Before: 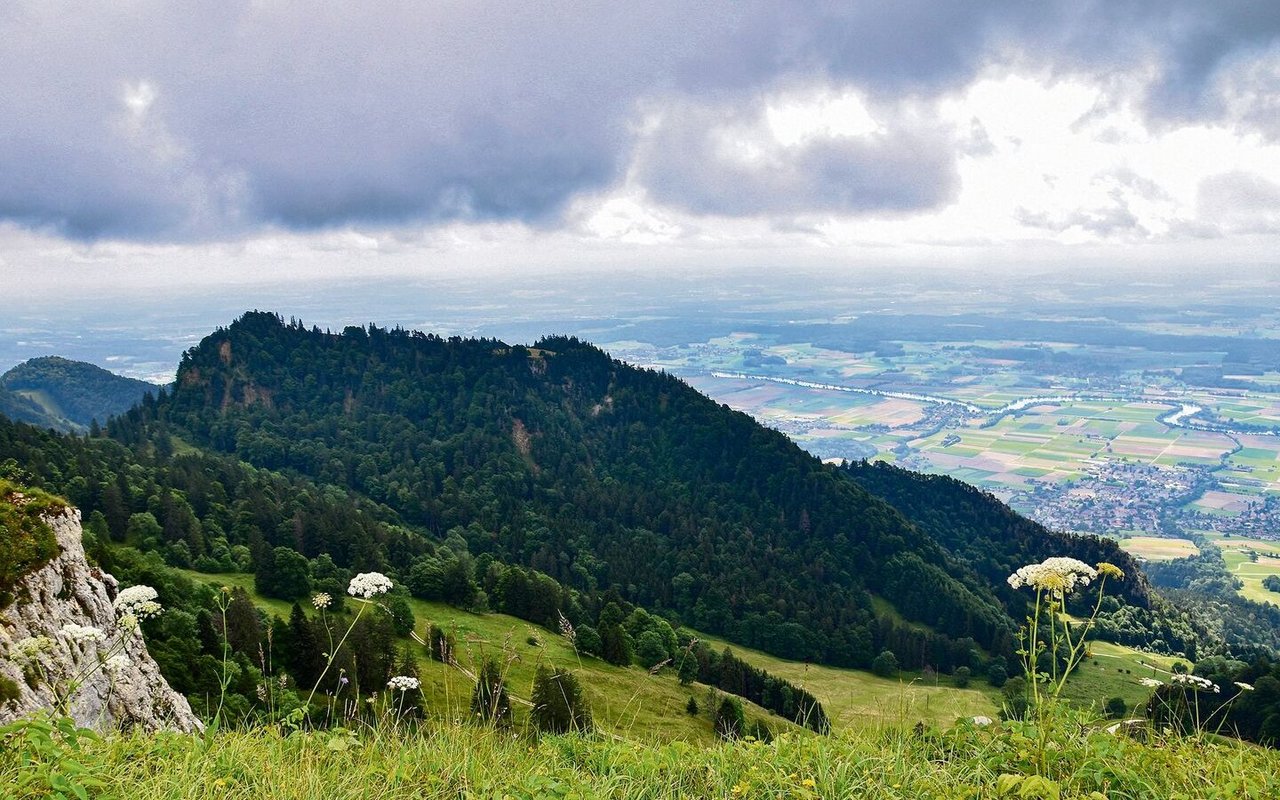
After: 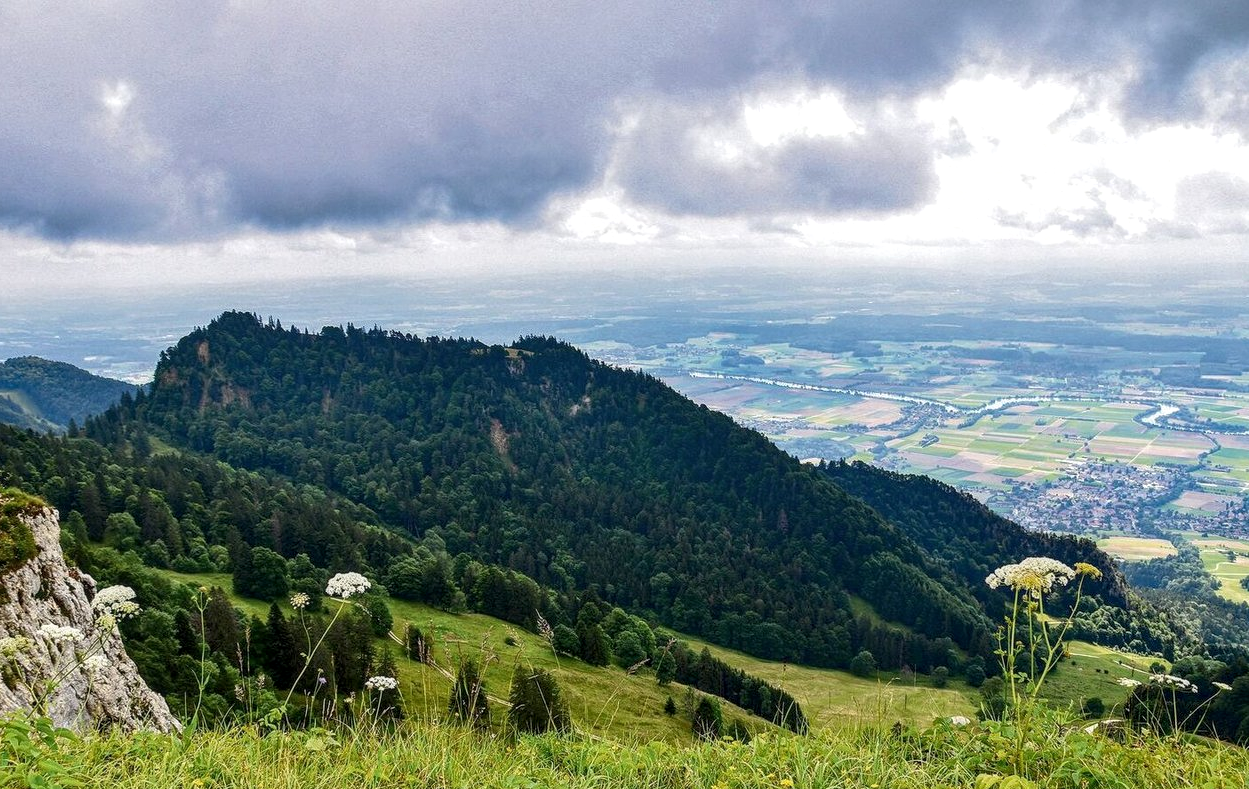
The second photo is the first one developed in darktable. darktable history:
crop and rotate: left 1.774%, right 0.633%, bottom 1.28%
local contrast: on, module defaults
